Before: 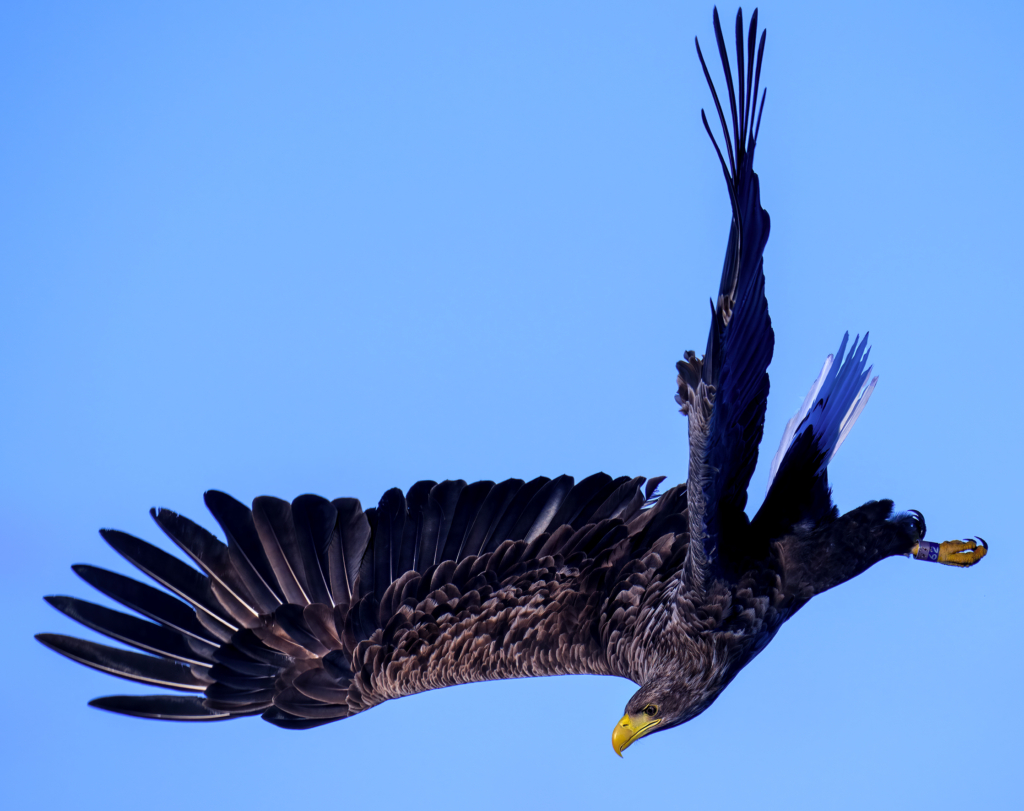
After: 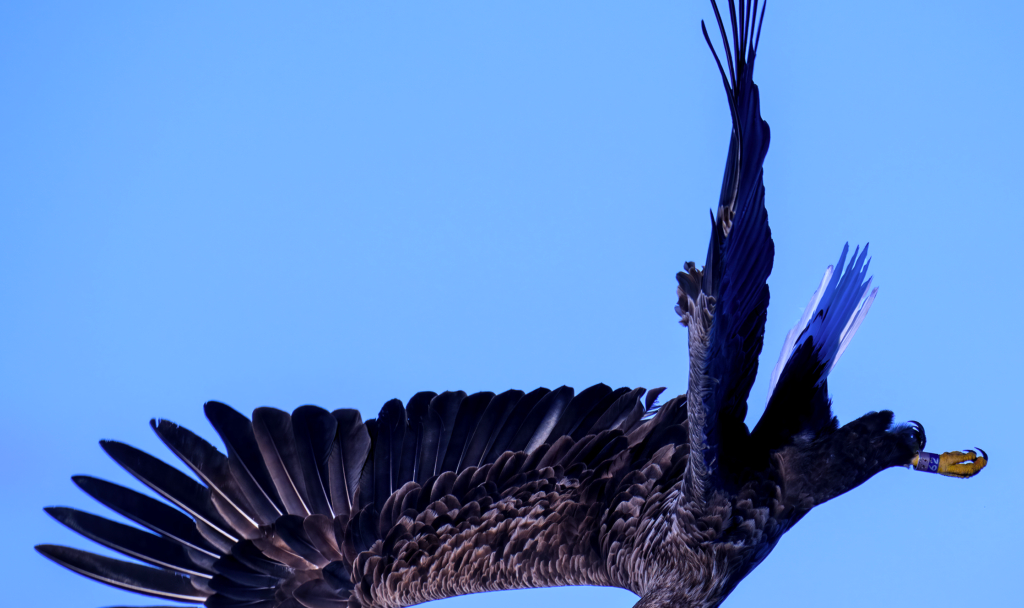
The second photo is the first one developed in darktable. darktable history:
white balance: red 0.967, blue 1.119, emerald 0.756
crop: top 11.038%, bottom 13.962%
